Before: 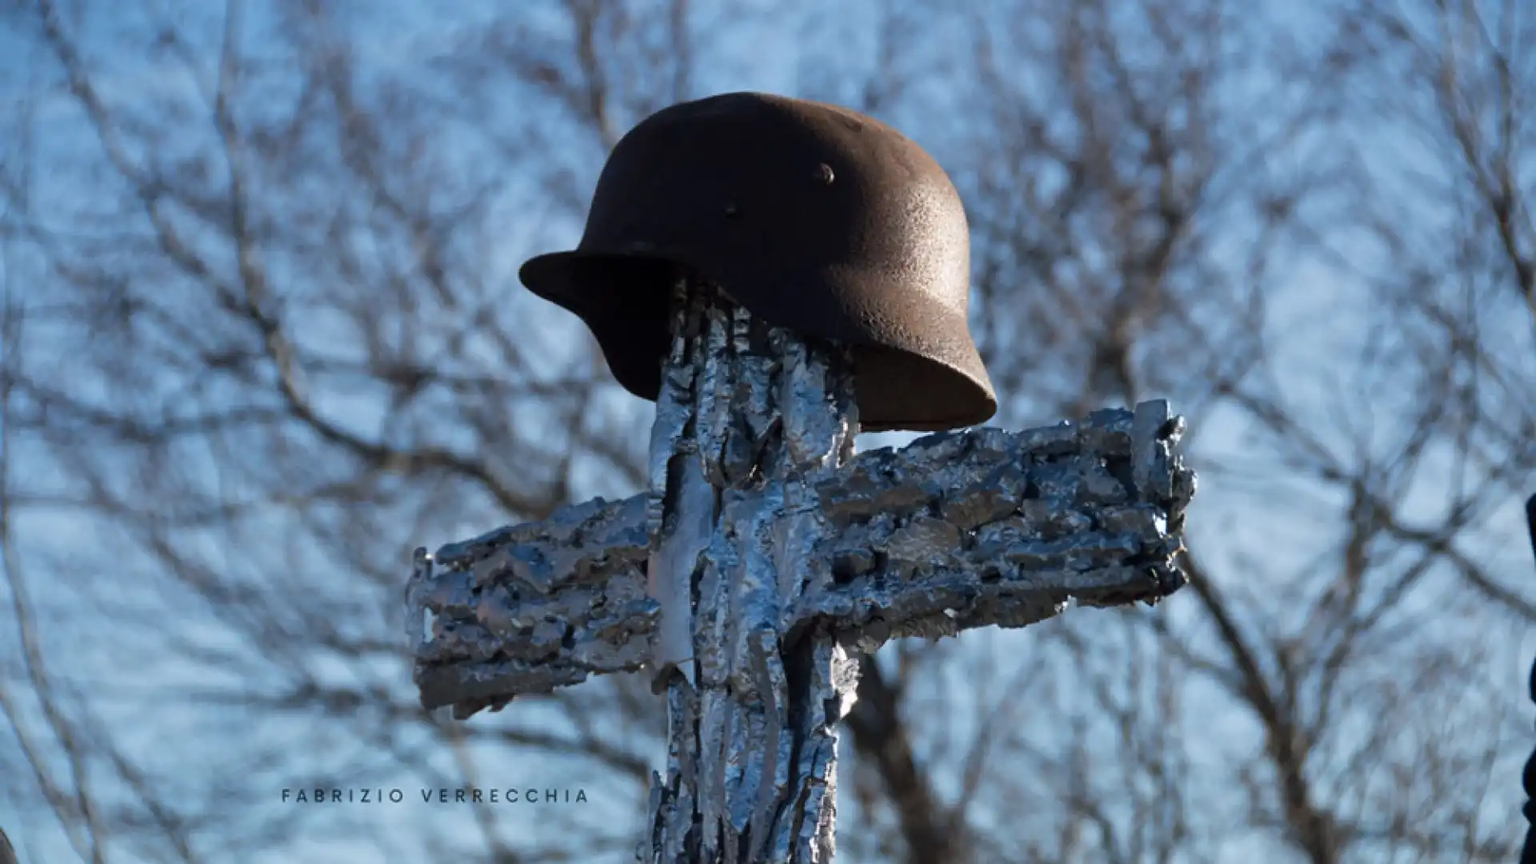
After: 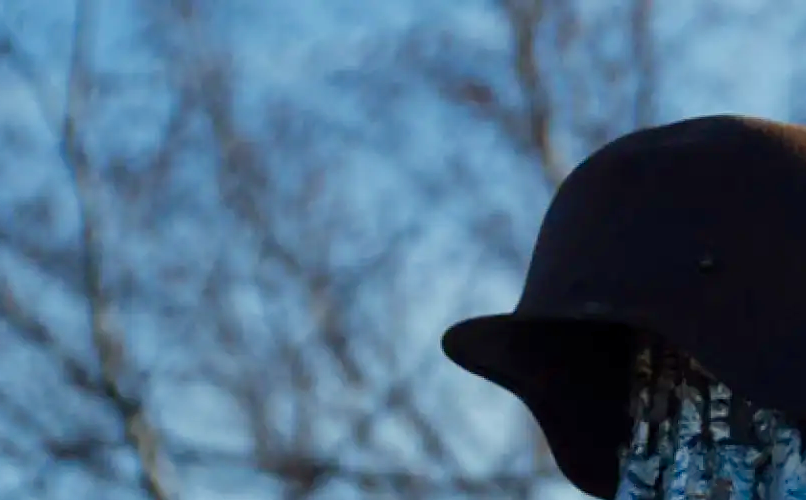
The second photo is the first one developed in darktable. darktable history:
crop and rotate: left 10.817%, top 0.062%, right 47.194%, bottom 53.626%
color correction: highlights a* -4.28, highlights b* 6.53
tone equalizer: on, module defaults
color balance rgb: perceptual saturation grading › global saturation 20%, perceptual saturation grading › highlights -25%, perceptual saturation grading › shadows 50%
